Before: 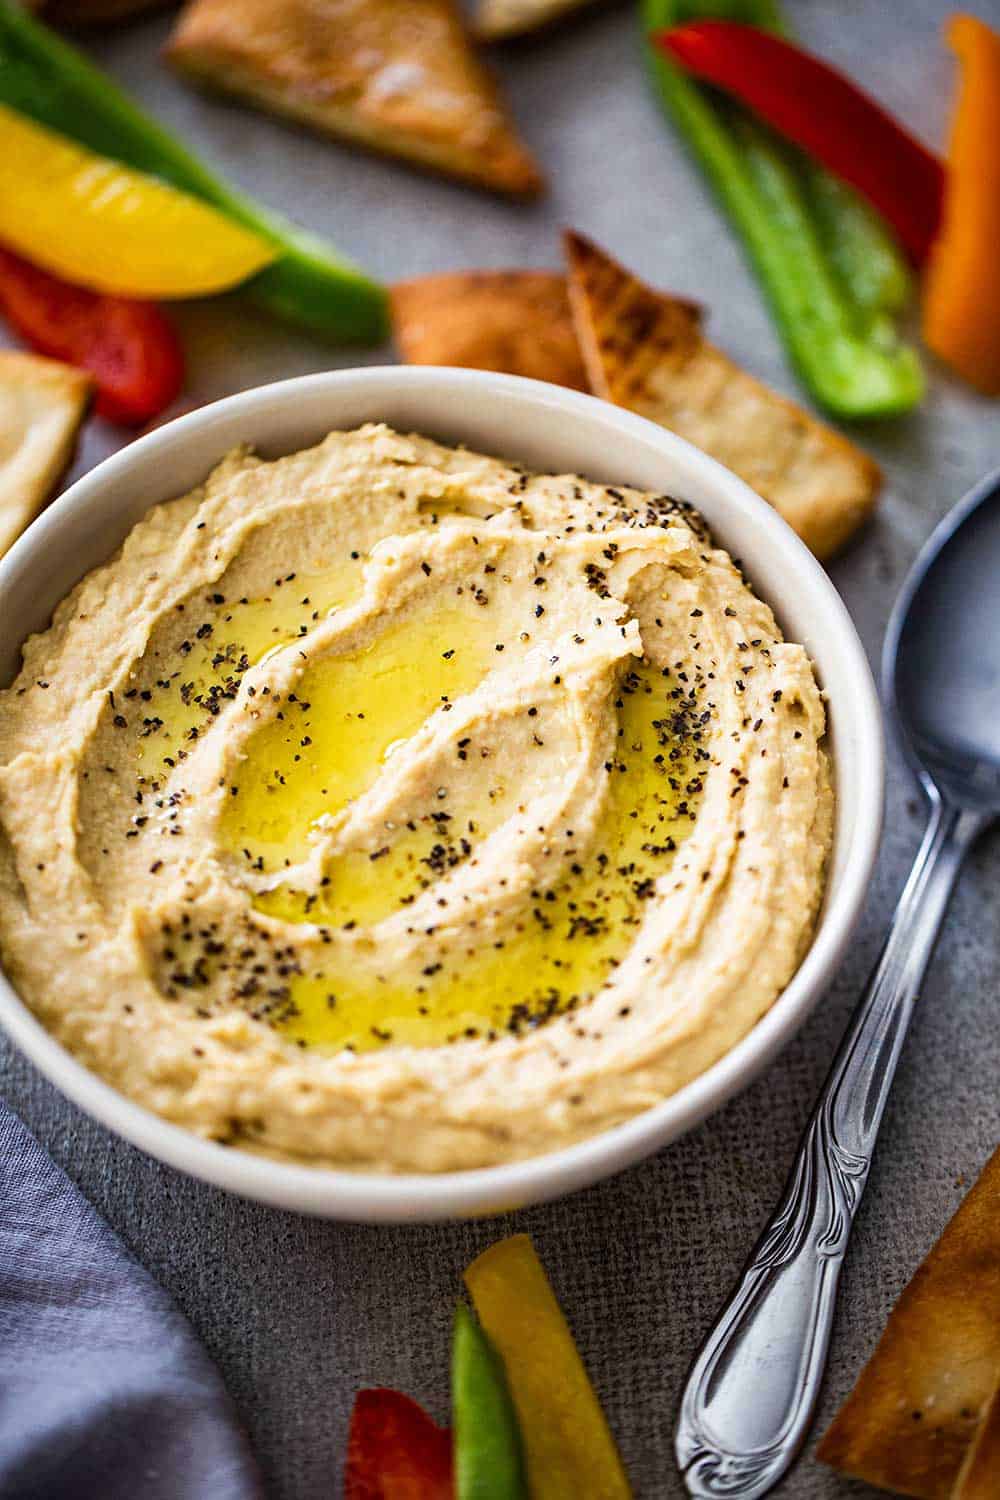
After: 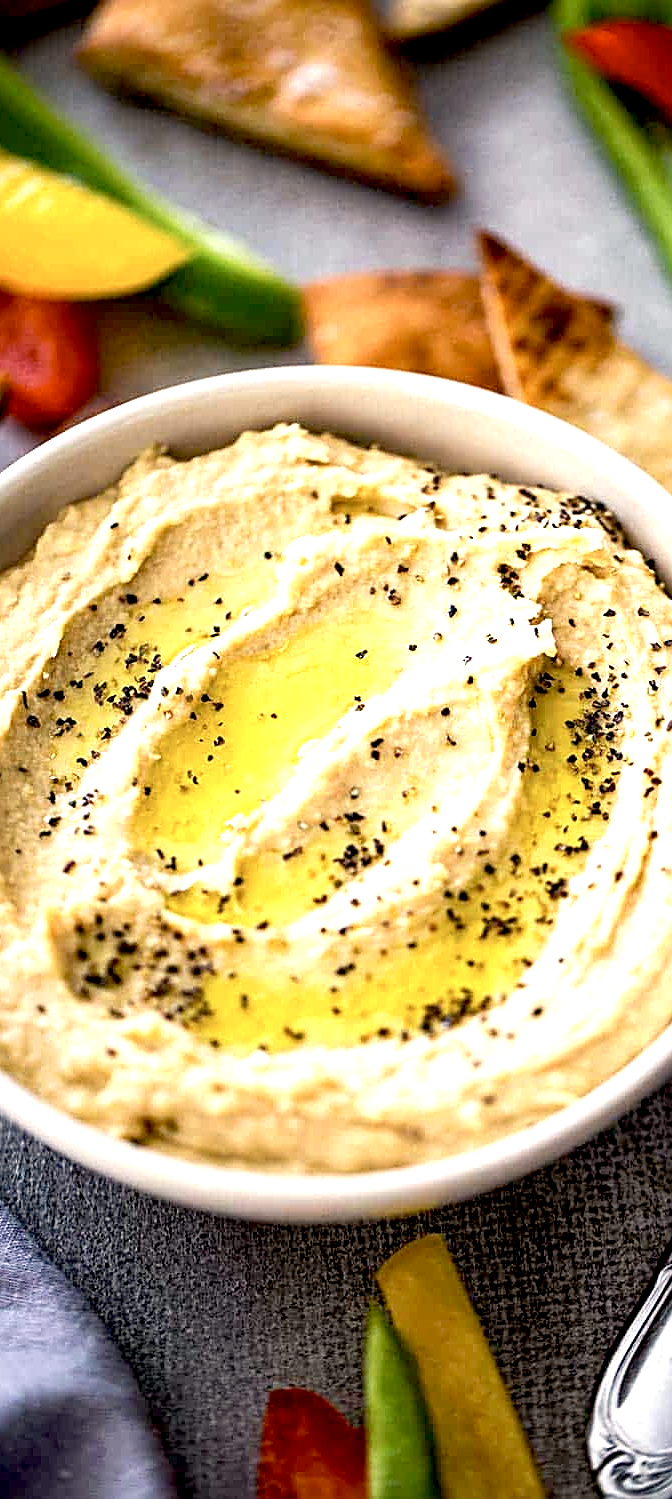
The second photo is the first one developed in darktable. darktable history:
sharpen: on, module defaults
crop and rotate: left 8.776%, right 23.954%
color correction: highlights a* 2.89, highlights b* 4.99, shadows a* -1.9, shadows b* -4.88, saturation 0.799
exposure: black level correction 0.012, exposure 0.703 EV, compensate highlight preservation false
